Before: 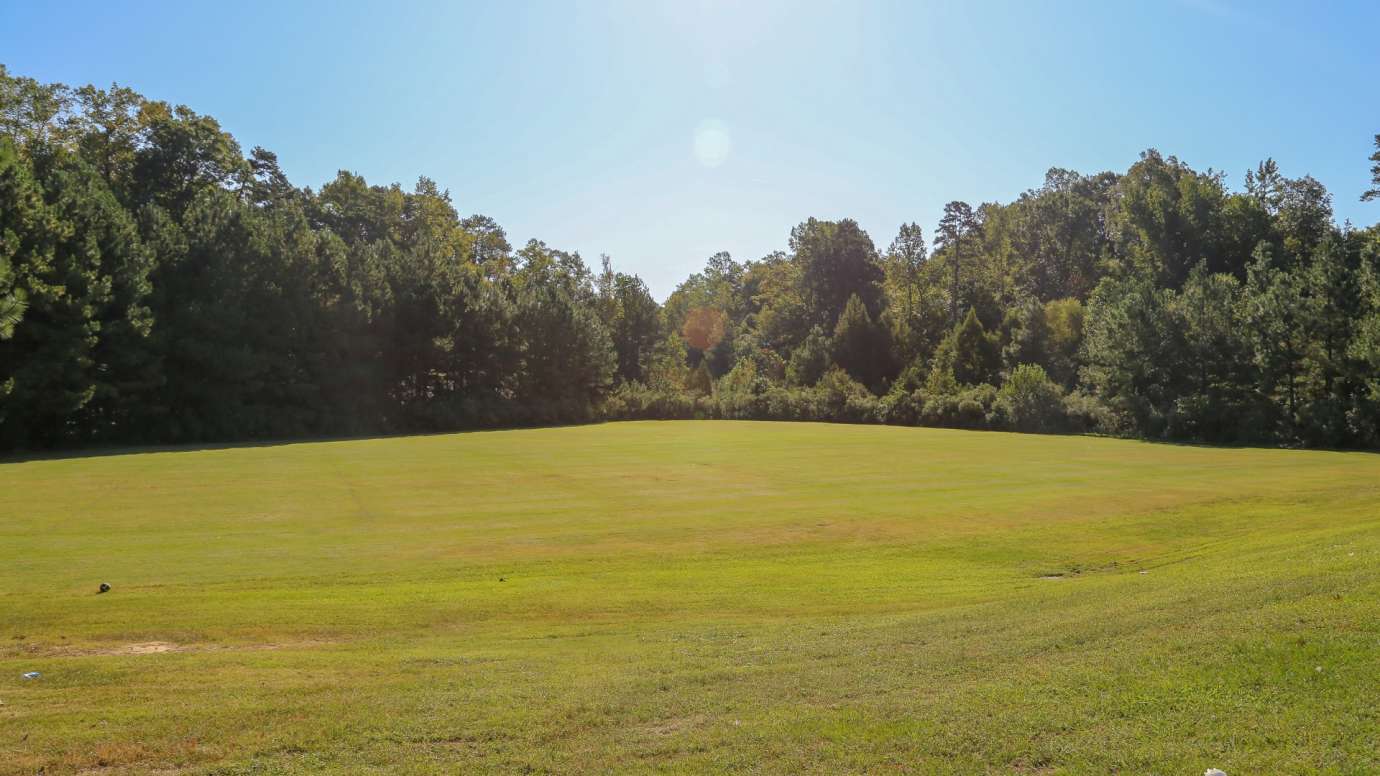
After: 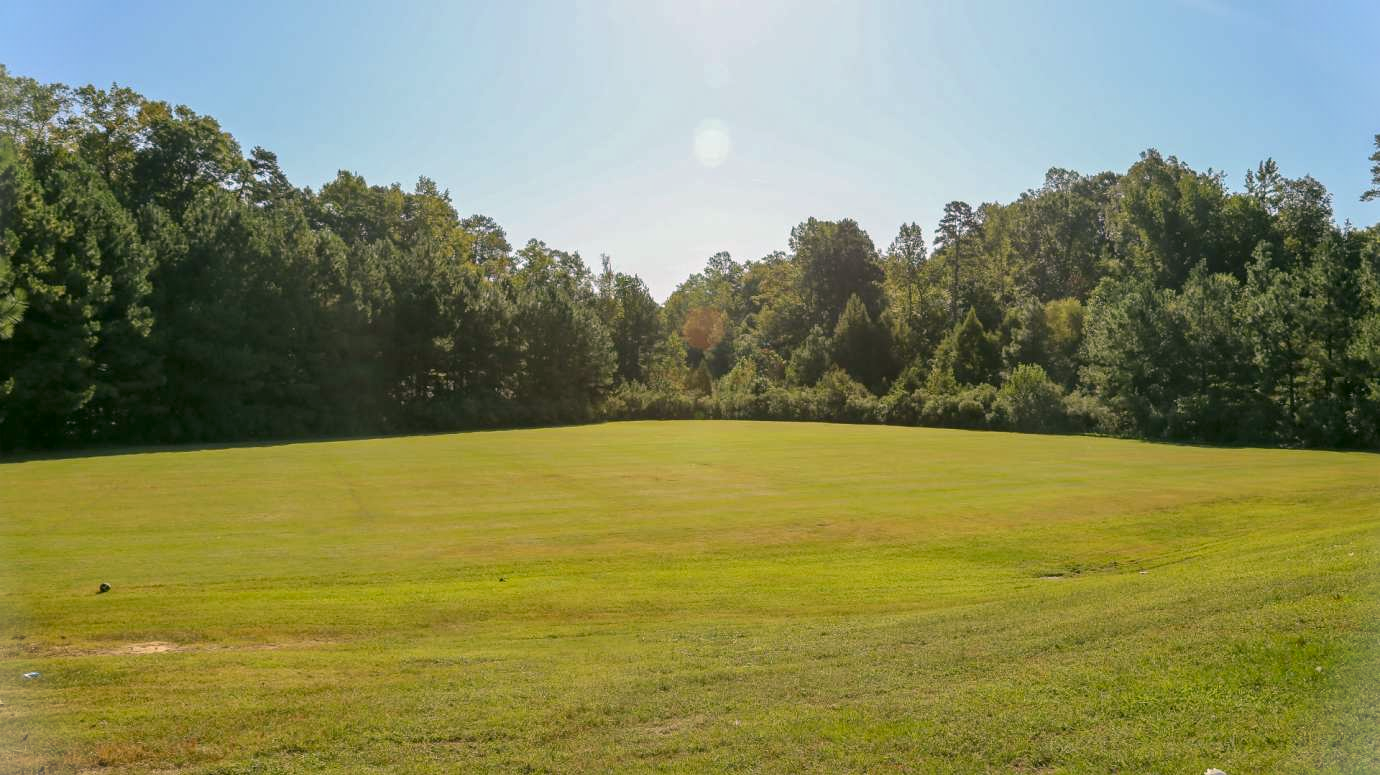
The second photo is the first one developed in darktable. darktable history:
crop: bottom 0.071%
local contrast: mode bilateral grid, contrast 20, coarseness 50, detail 120%, midtone range 0.2
vignetting: fall-off start 100%, brightness 0.3, saturation 0
color correction: highlights a* 4.02, highlights b* 4.98, shadows a* -7.55, shadows b* 4.98
